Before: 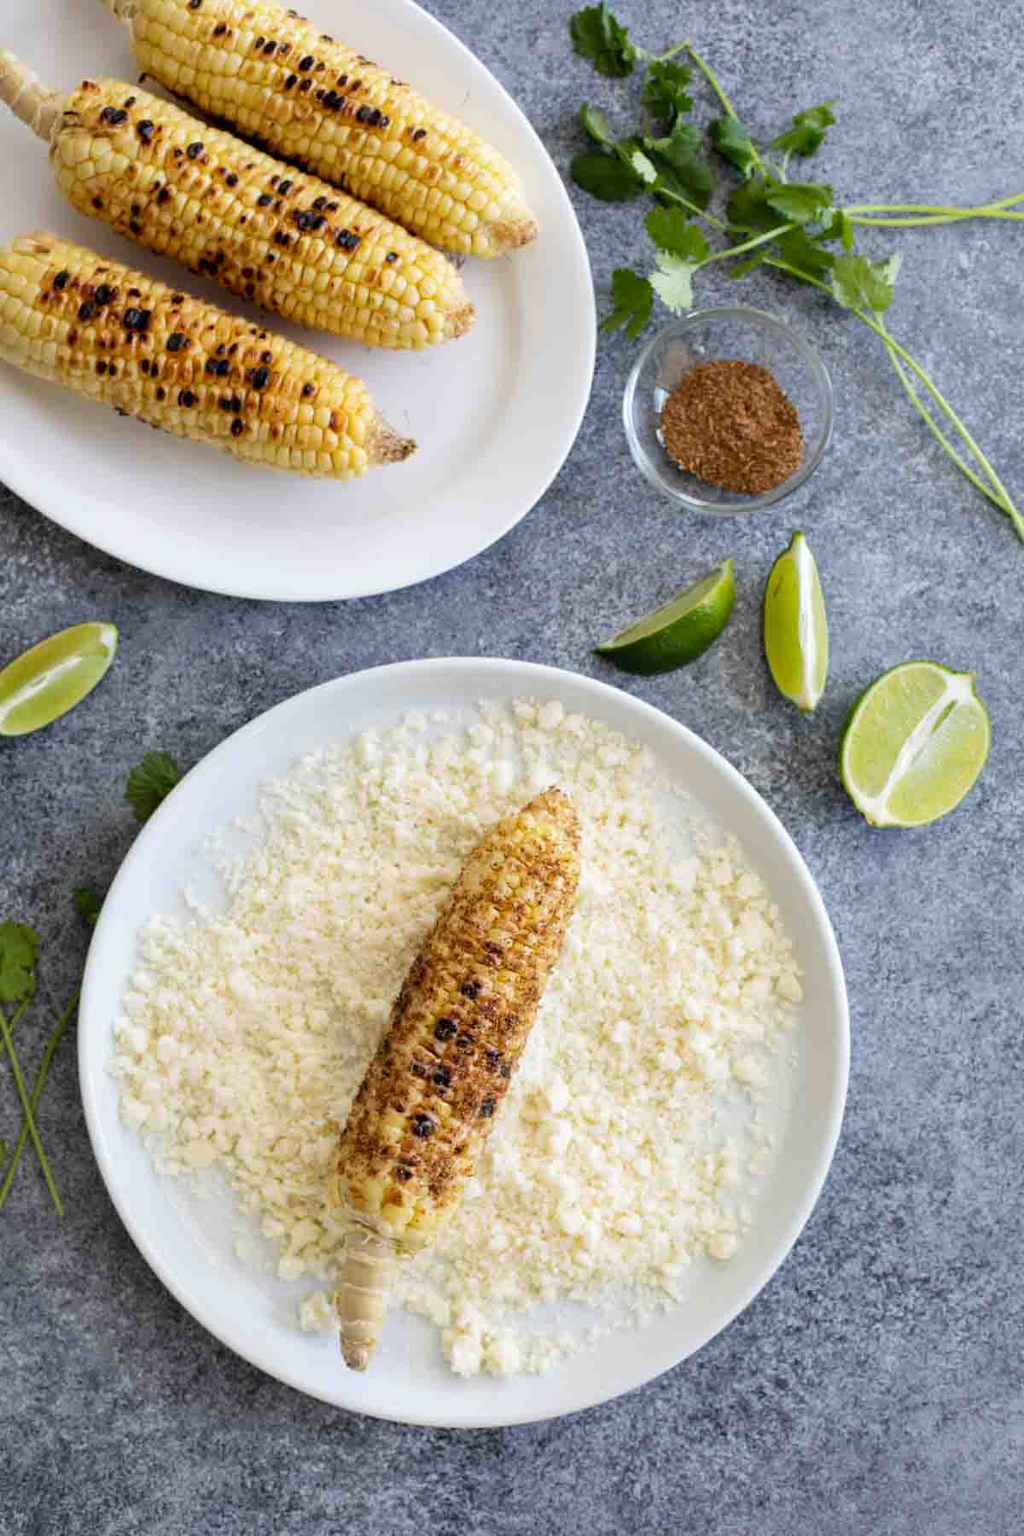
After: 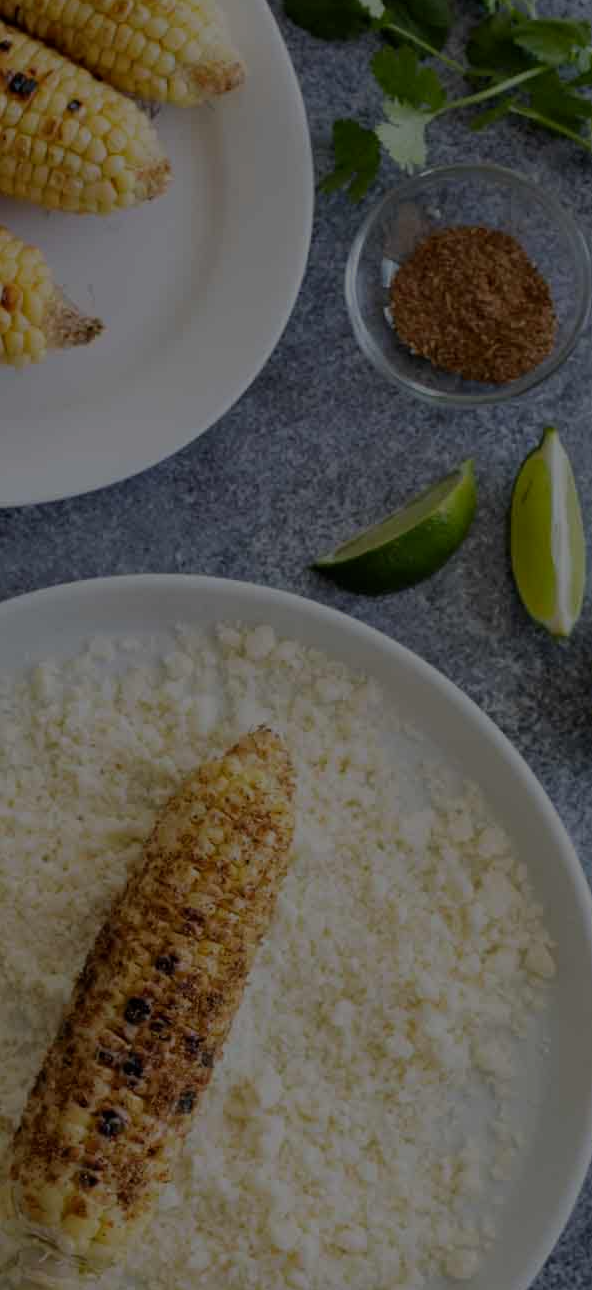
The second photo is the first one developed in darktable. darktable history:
exposure: exposure -2.063 EV, compensate highlight preservation false
crop: left 32.131%, top 10.938%, right 18.464%, bottom 17.385%
levels: gray 59.4%
